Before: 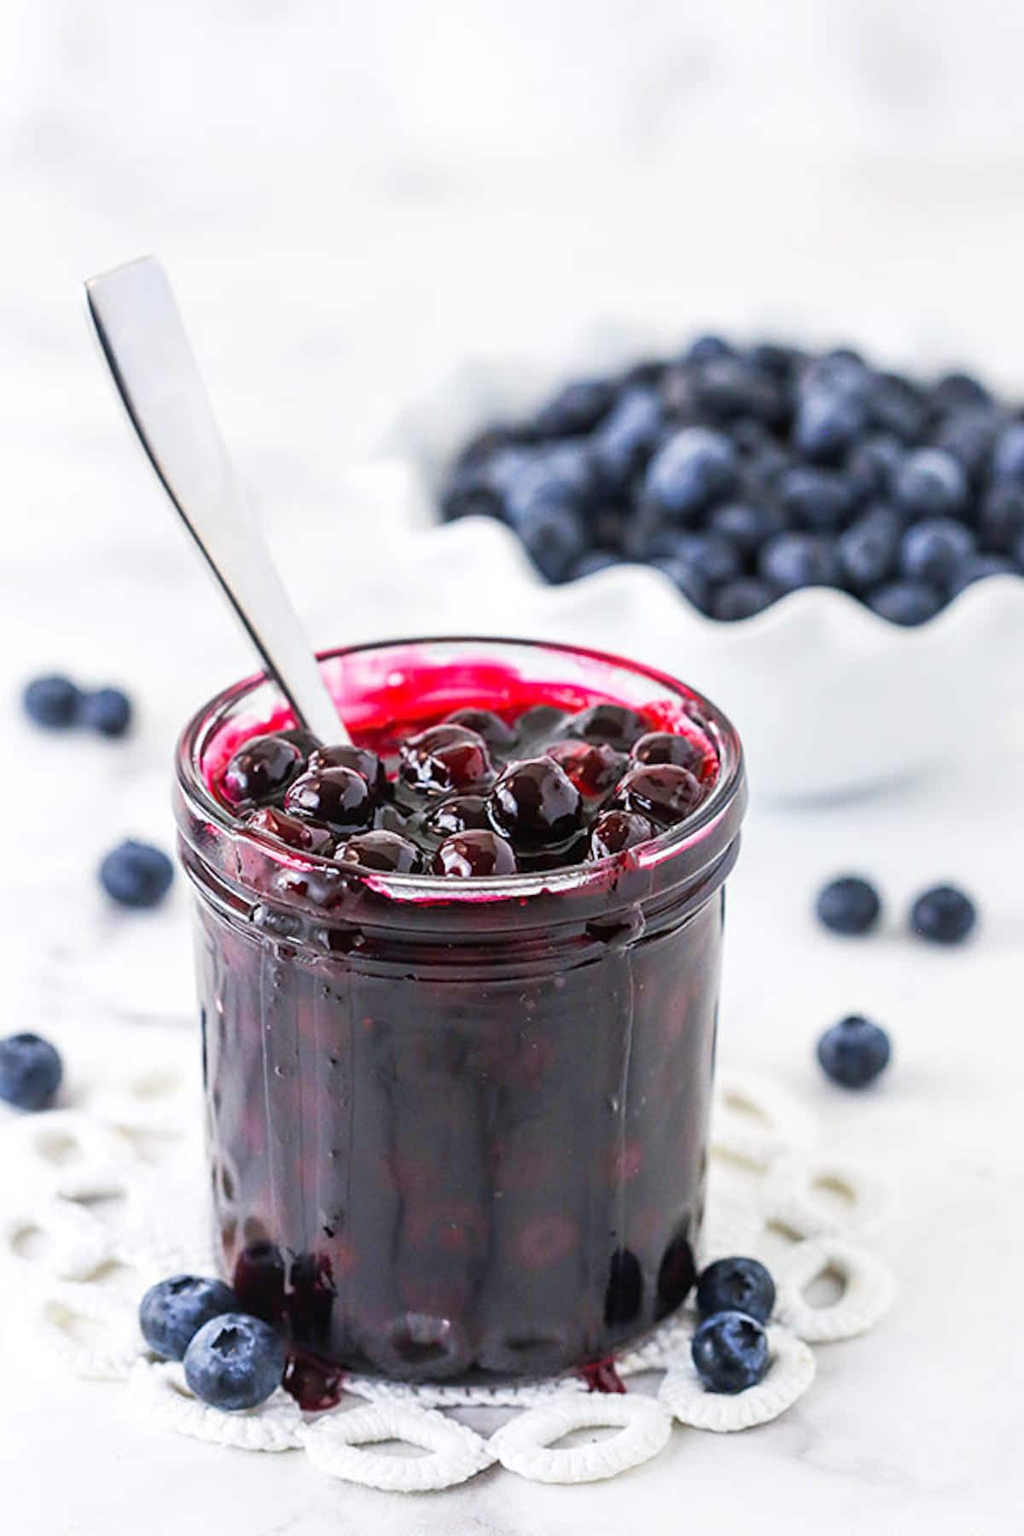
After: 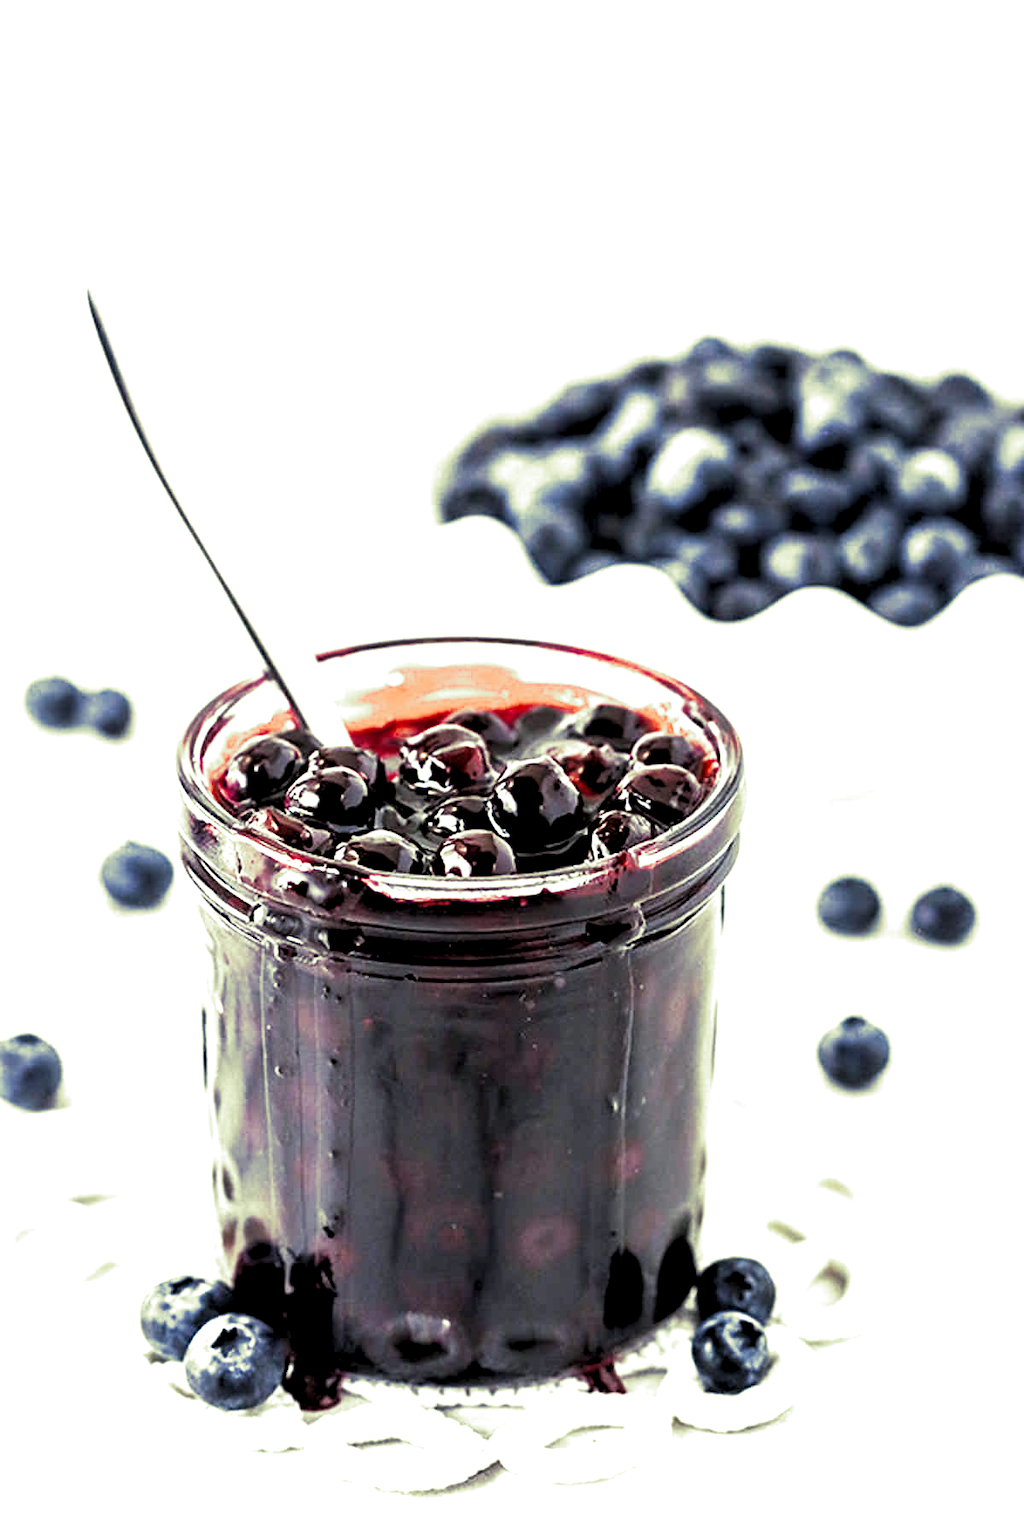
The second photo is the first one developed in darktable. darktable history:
split-toning: shadows › hue 290.82°, shadows › saturation 0.34, highlights › saturation 0.38, balance 0, compress 50%
tone equalizer: -8 EV -0.75 EV, -7 EV -0.7 EV, -6 EV -0.6 EV, -5 EV -0.4 EV, -3 EV 0.4 EV, -2 EV 0.6 EV, -1 EV 0.7 EV, +0 EV 0.75 EV, edges refinement/feathering 500, mask exposure compensation -1.57 EV, preserve details no
local contrast: mode bilateral grid, contrast 20, coarseness 50, detail 120%, midtone range 0.2
rgb levels: levels [[0.01, 0.419, 0.839], [0, 0.5, 1], [0, 0.5, 1]]
